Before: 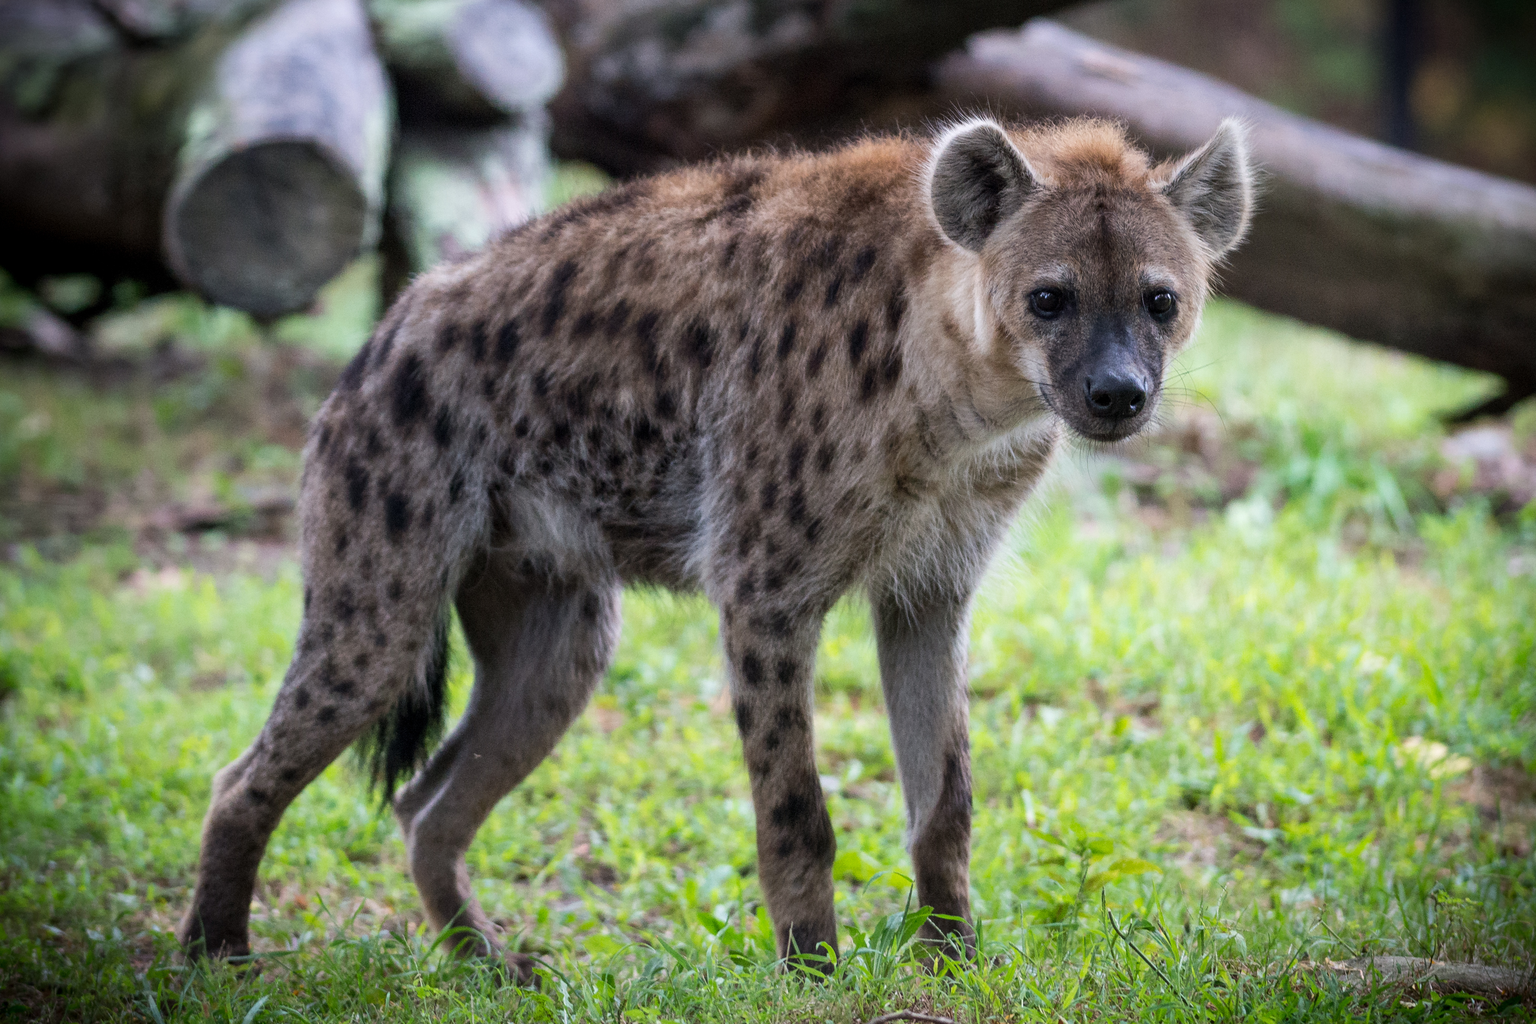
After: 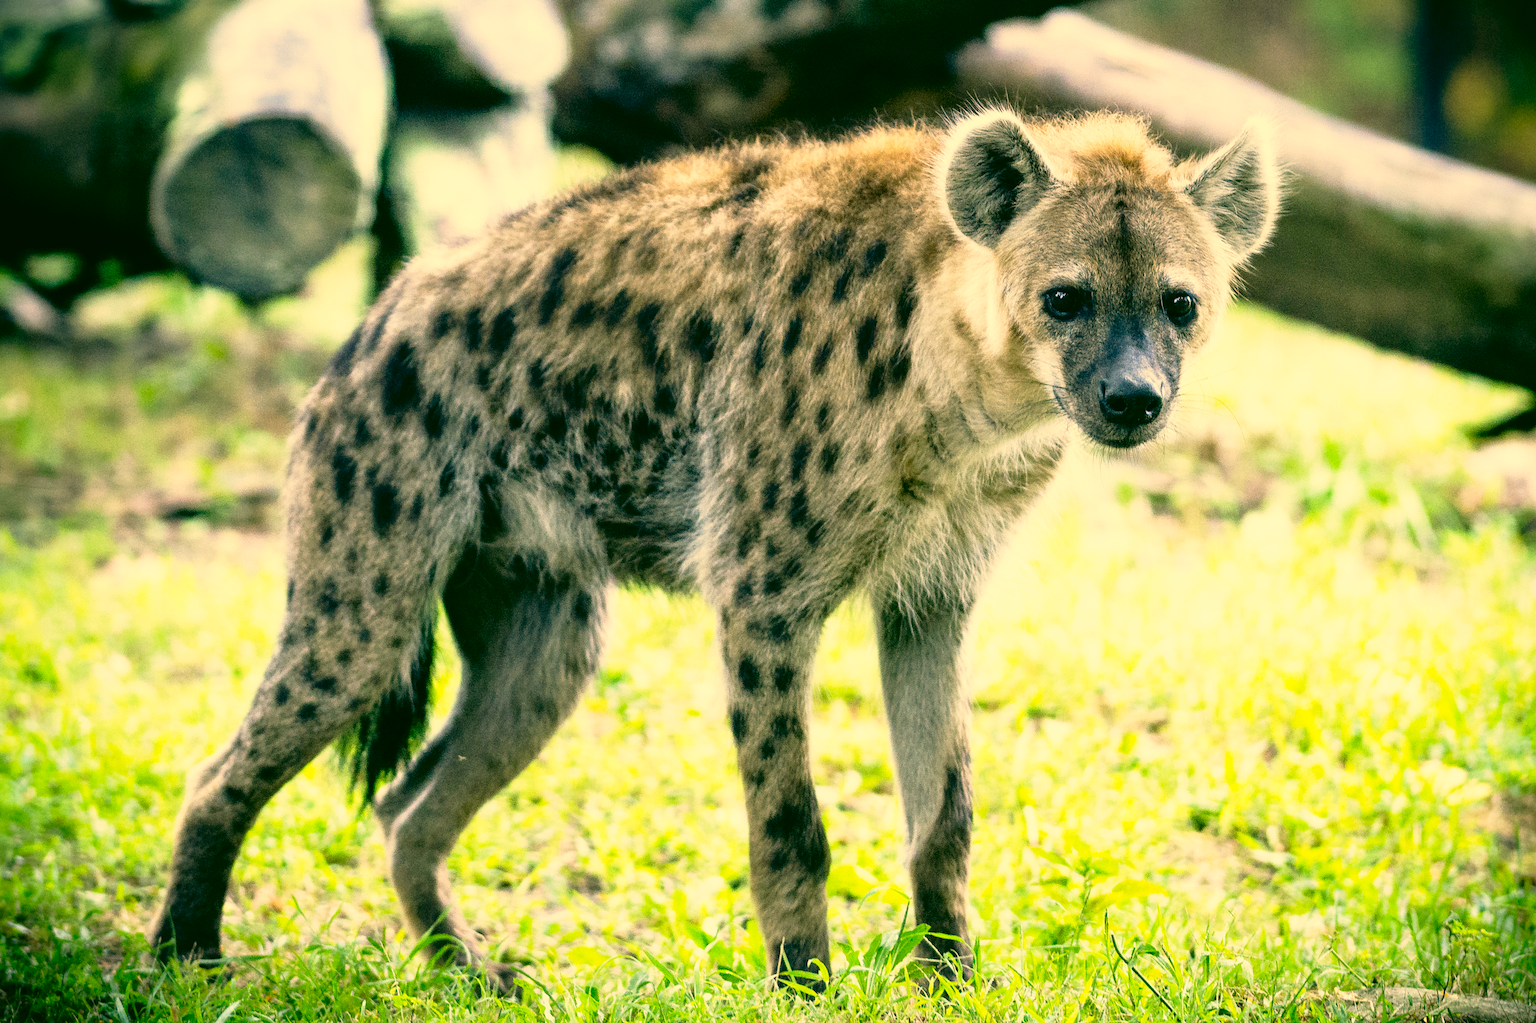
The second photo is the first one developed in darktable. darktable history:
crop and rotate: angle -1.35°
base curve: curves: ch0 [(0, 0) (0.012, 0.01) (0.073, 0.168) (0.31, 0.711) (0.645, 0.957) (1, 1)], preserve colors none
color correction: highlights a* 5.7, highlights b* 32.95, shadows a* -25.69, shadows b* 3.88
